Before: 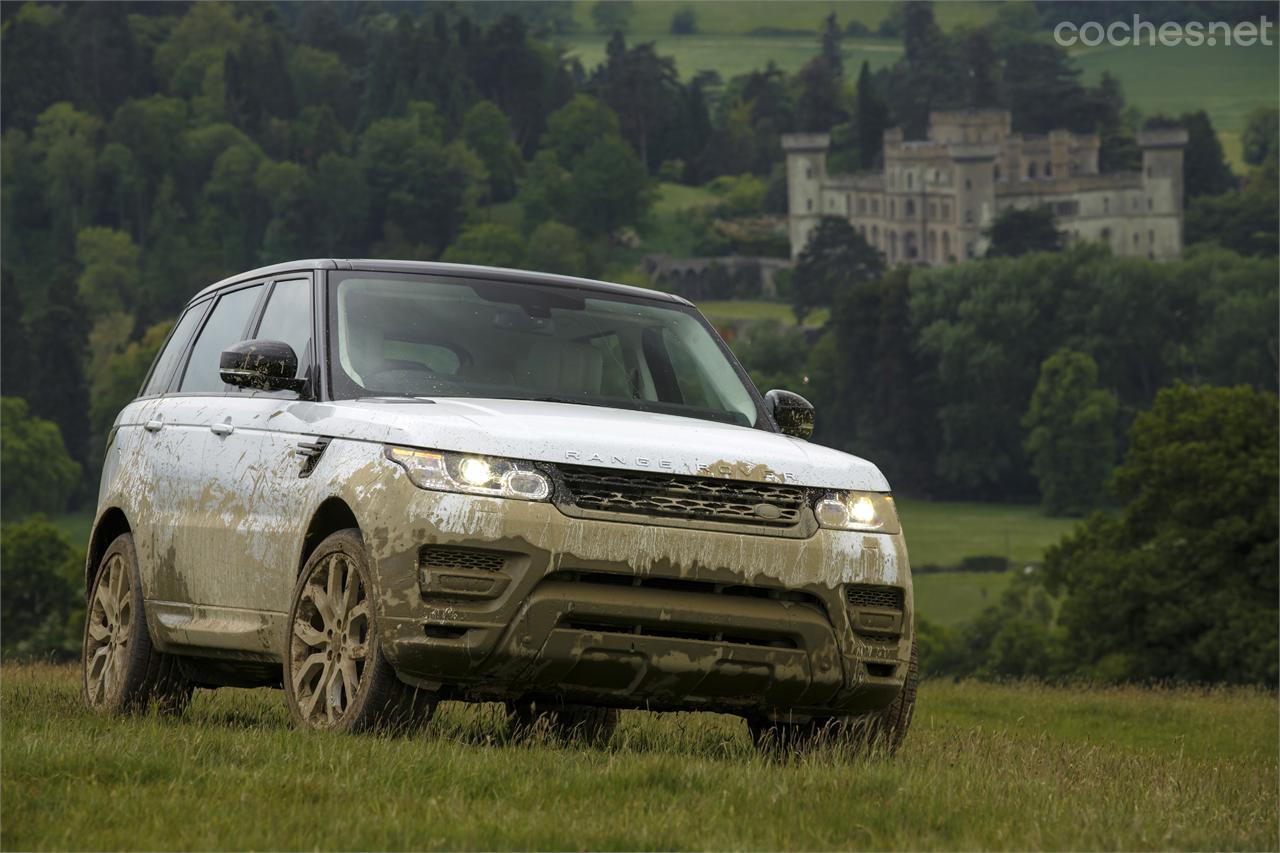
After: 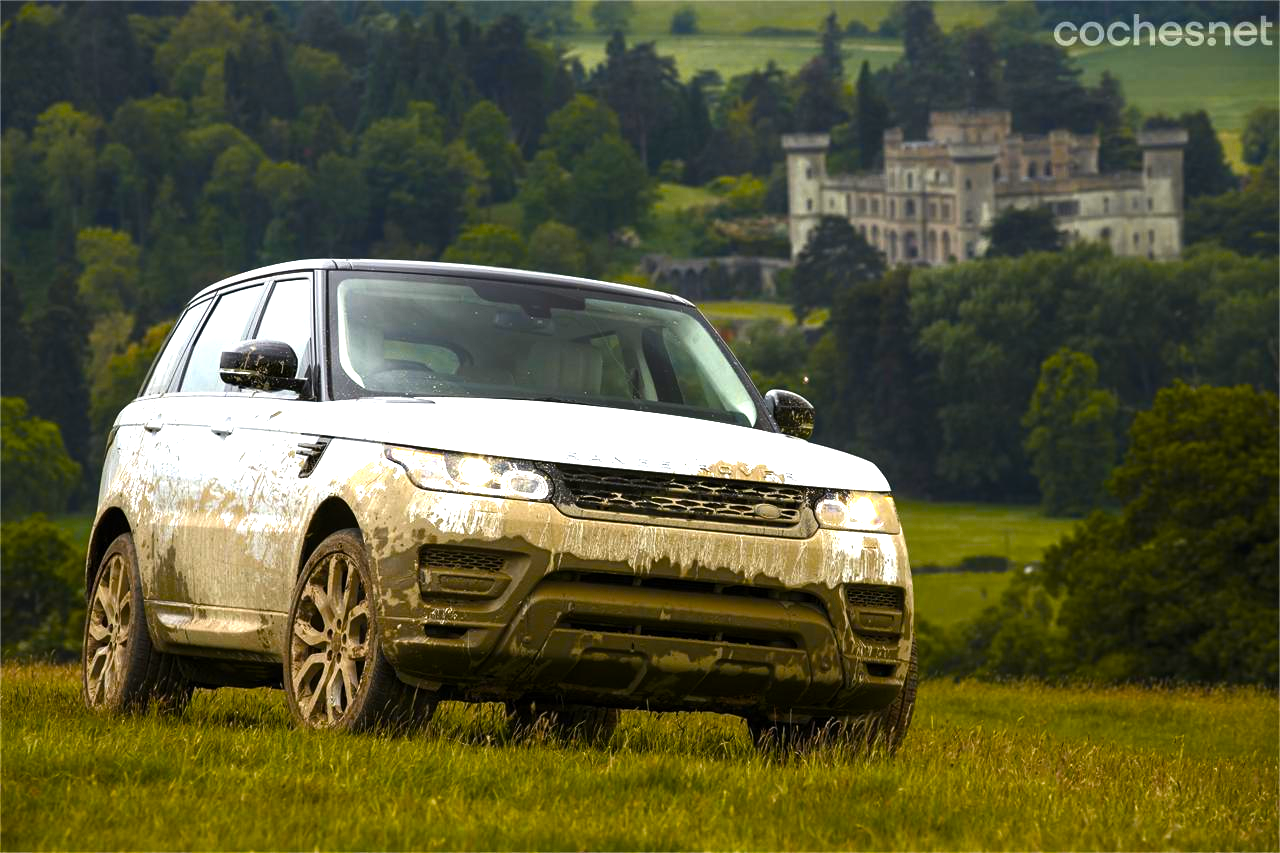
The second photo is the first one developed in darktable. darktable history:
tone equalizer: on, module defaults
color balance rgb: perceptual saturation grading › global saturation 34.832%, perceptual saturation grading › highlights -24.728%, perceptual saturation grading › shadows 49.983%, hue shift -8.36°, perceptual brilliance grading › highlights 47.996%, perceptual brilliance grading › mid-tones 22.145%, perceptual brilliance grading › shadows -6.707%
